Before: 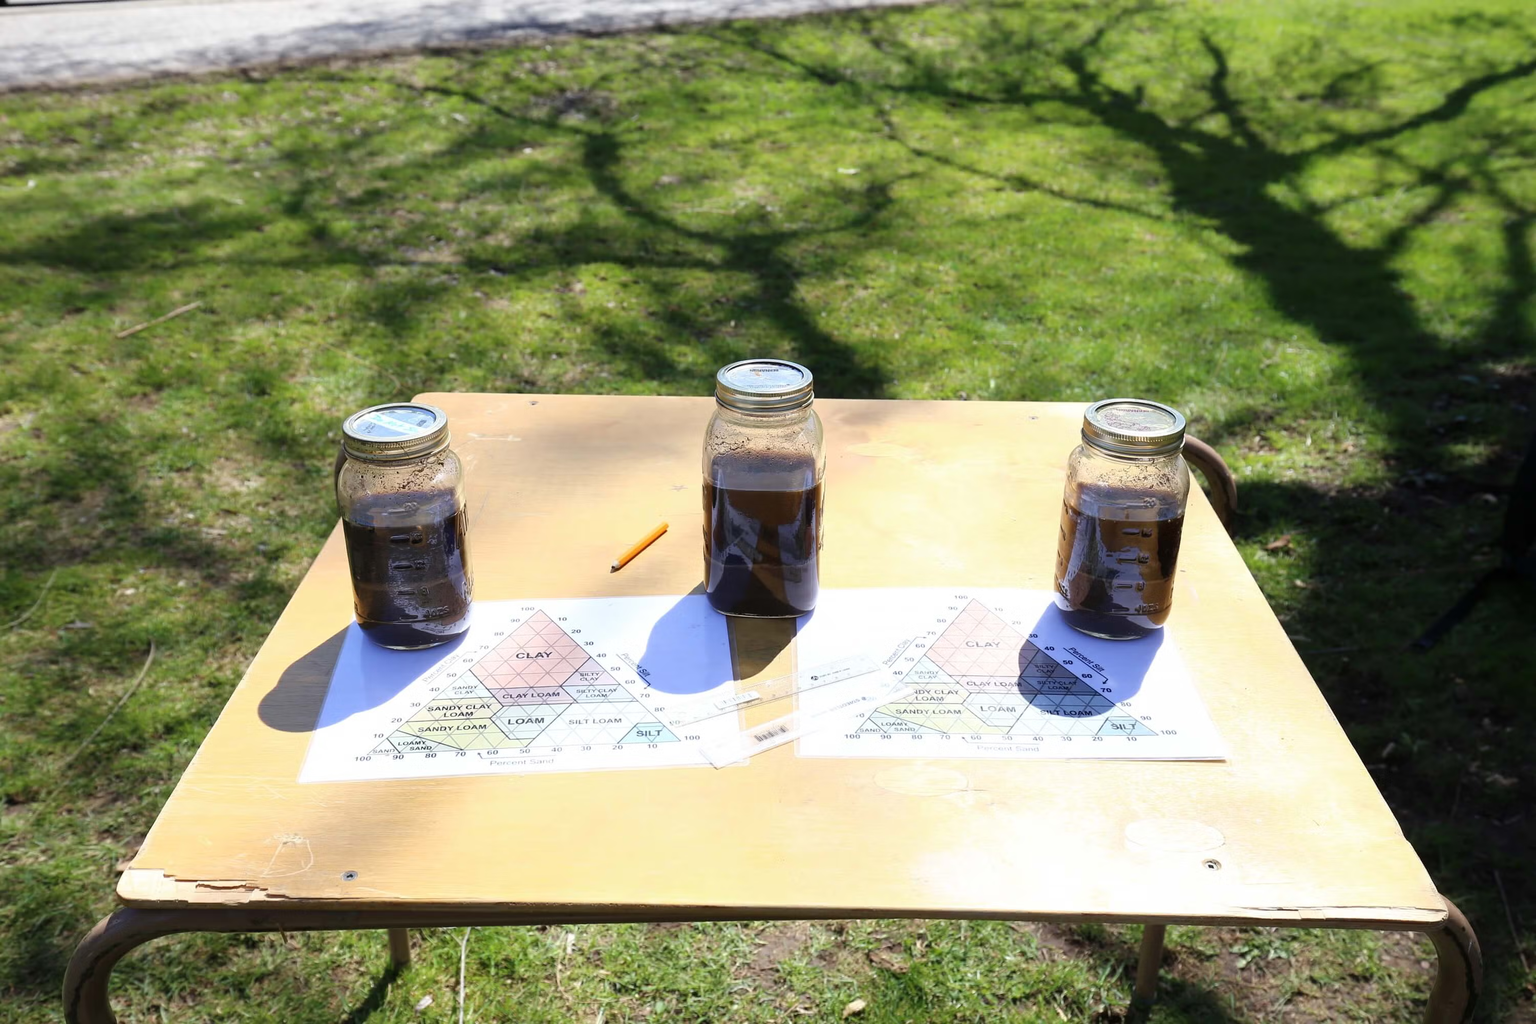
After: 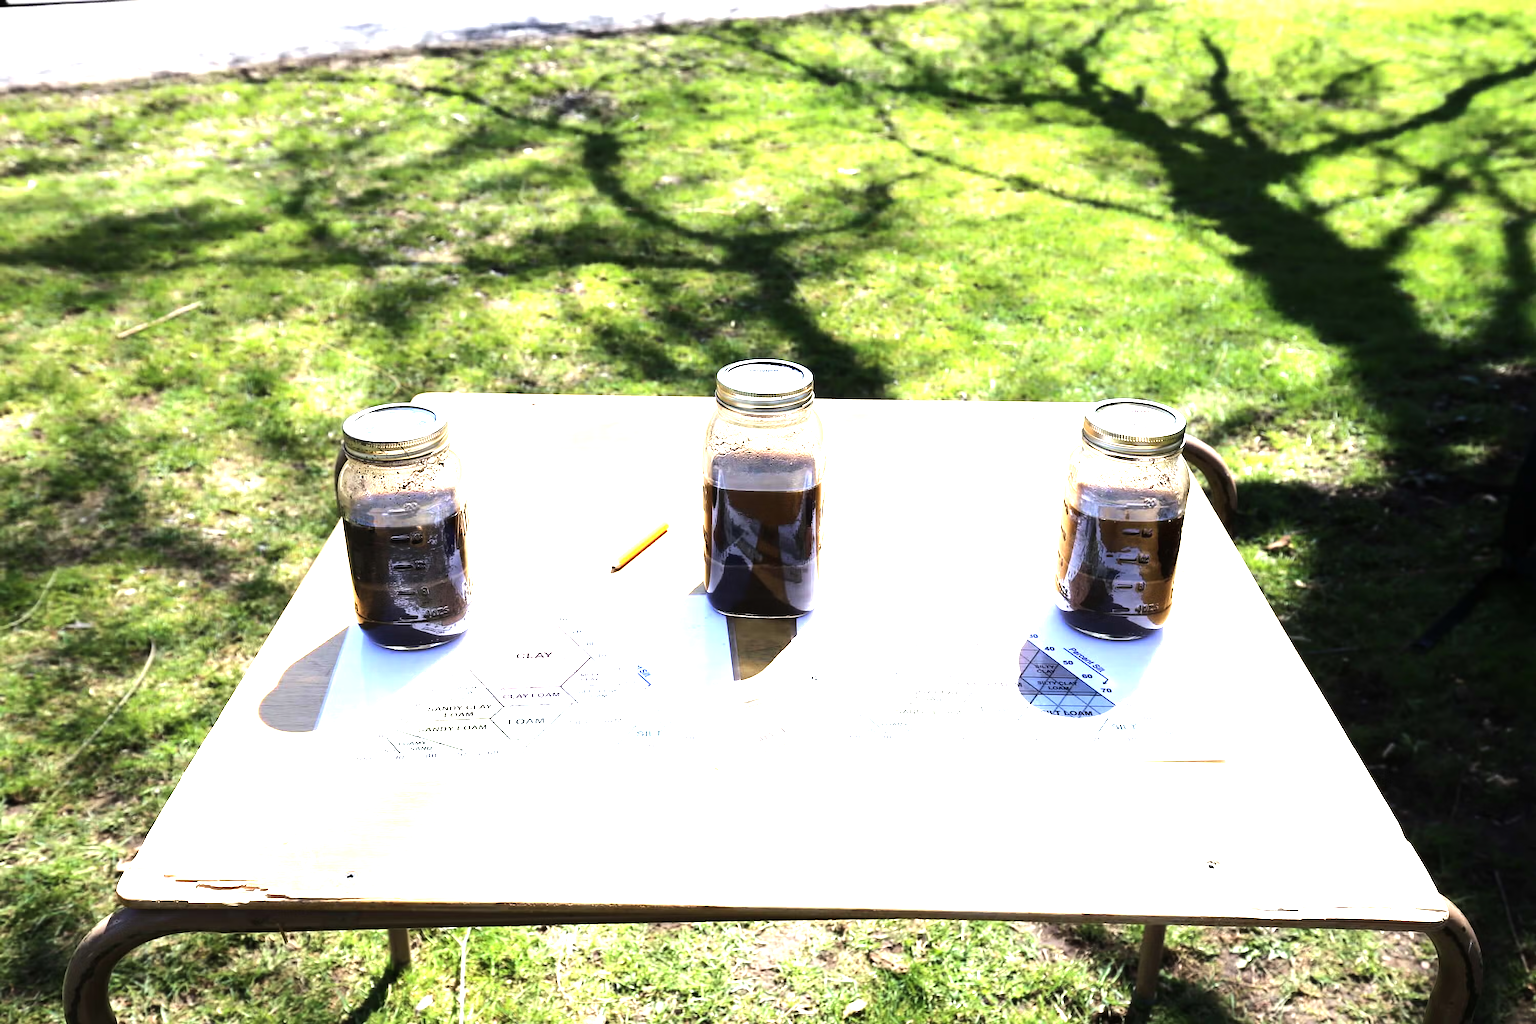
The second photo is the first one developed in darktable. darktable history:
exposure: black level correction 0, exposure 0.702 EV, compensate highlight preservation false
tone equalizer: -8 EV -1.08 EV, -7 EV -1.04 EV, -6 EV -0.891 EV, -5 EV -0.561 EV, -3 EV 0.598 EV, -2 EV 0.857 EV, -1 EV 1.01 EV, +0 EV 1.05 EV, edges refinement/feathering 500, mask exposure compensation -1.57 EV, preserve details no
